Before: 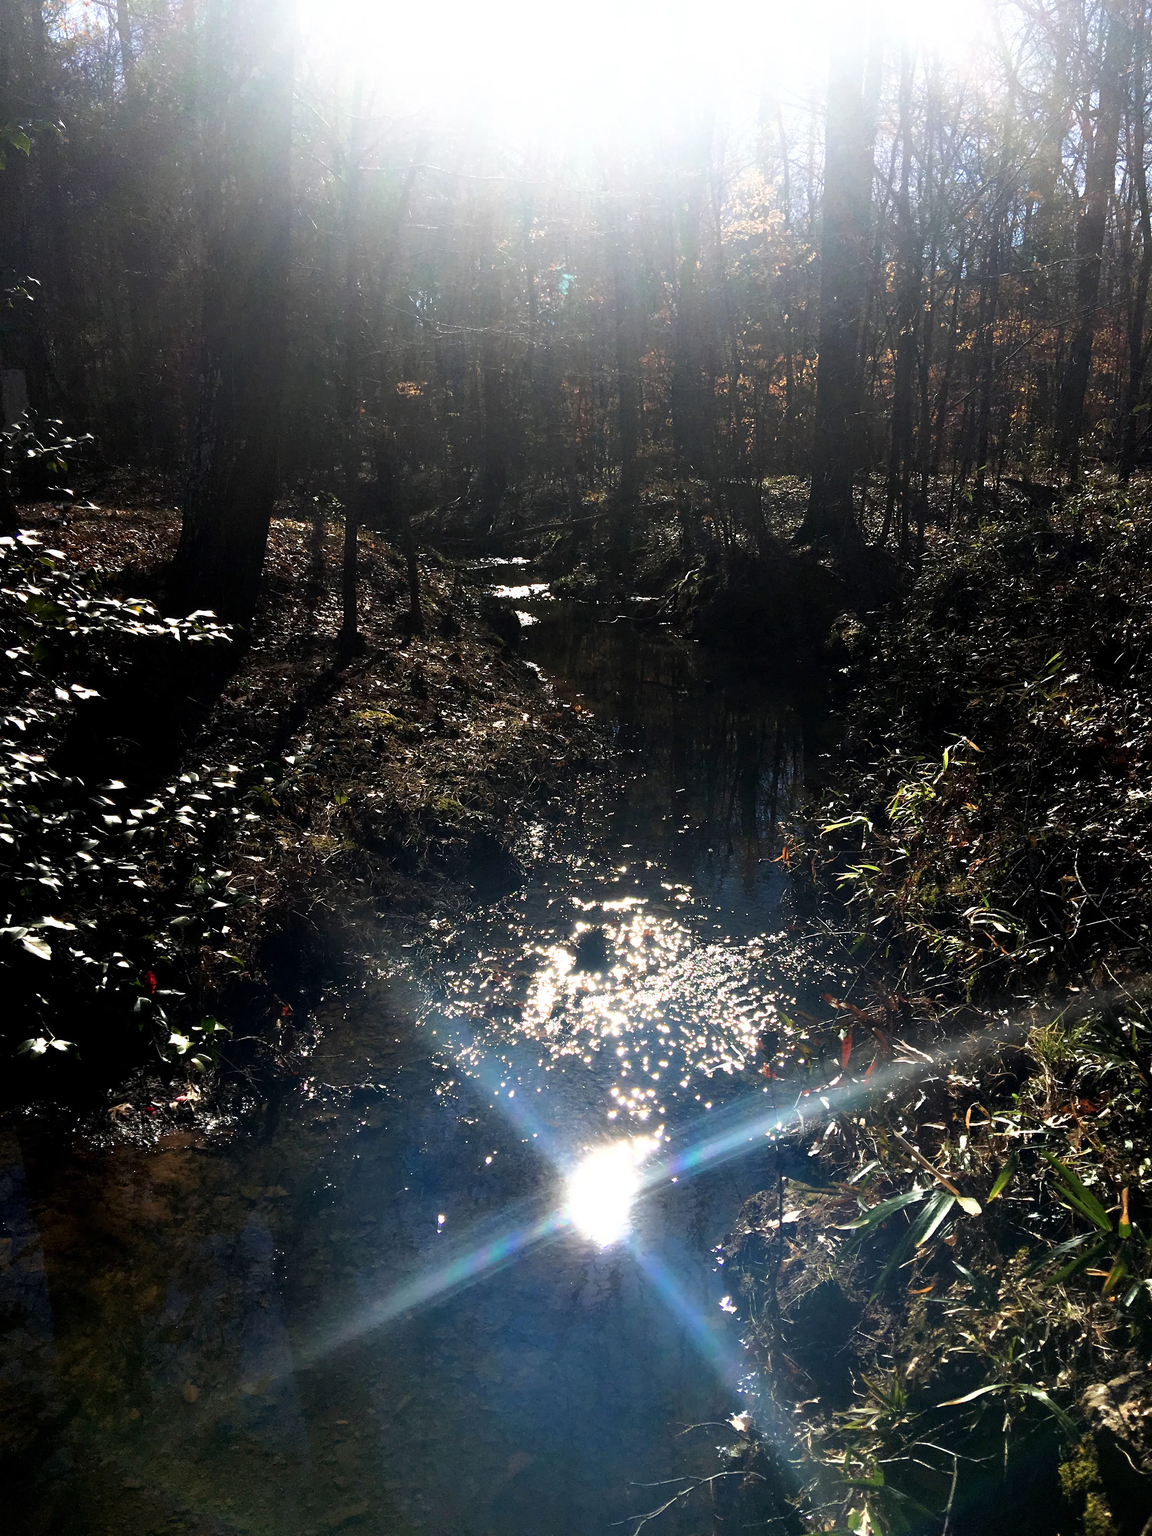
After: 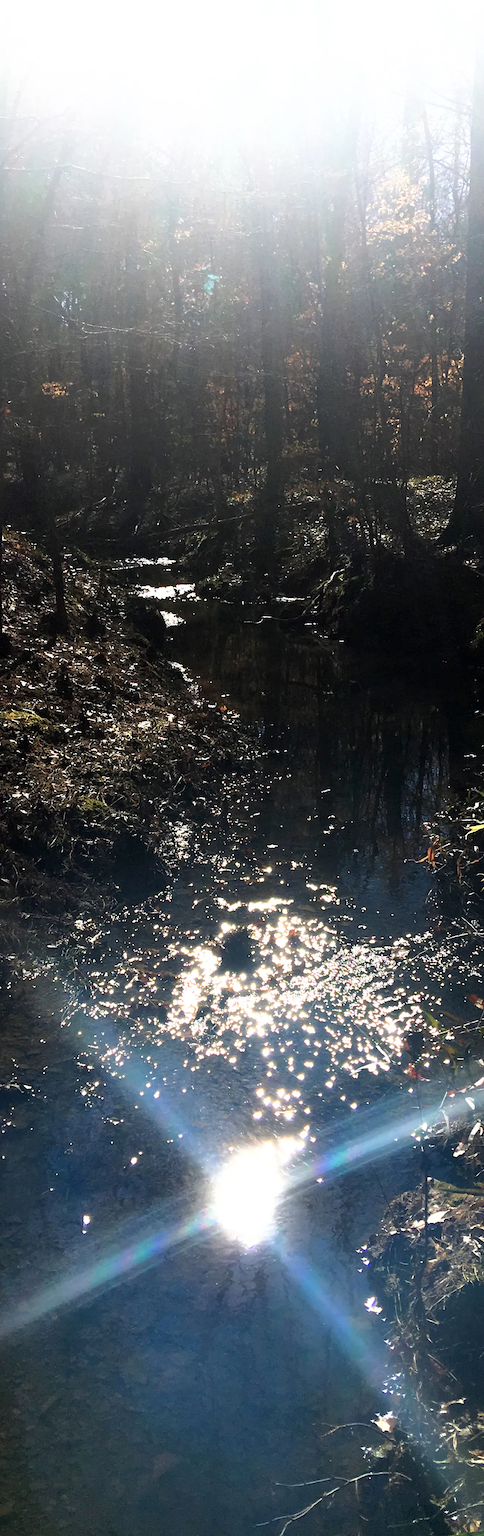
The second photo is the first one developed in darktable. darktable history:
crop: left 30.821%, right 27.129%
